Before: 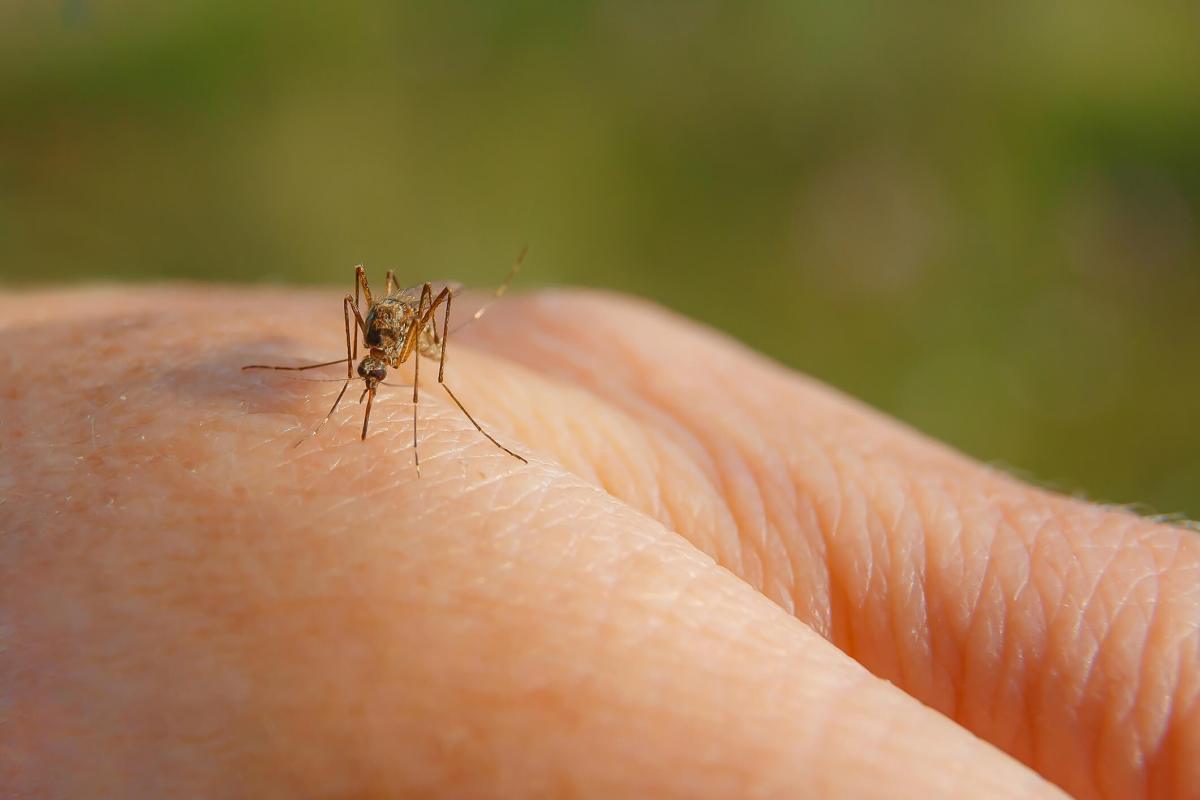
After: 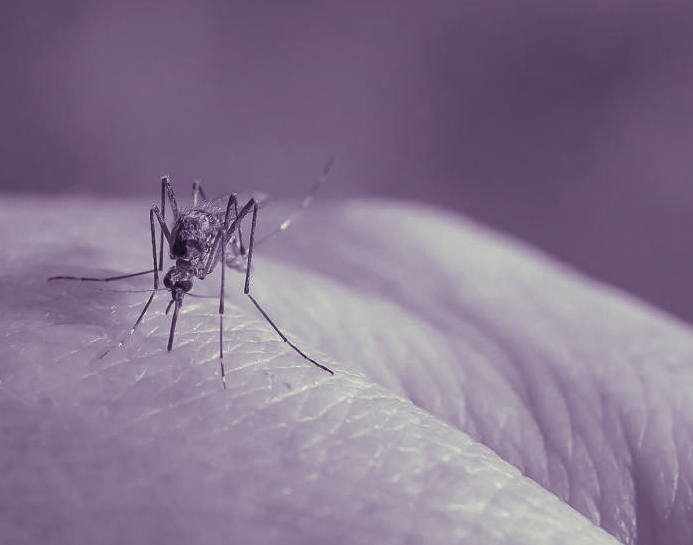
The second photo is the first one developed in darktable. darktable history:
monochrome: a 32, b 64, size 2.3
shadows and highlights: radius 108.52, shadows 44.07, highlights -67.8, low approximation 0.01, soften with gaussian
split-toning: shadows › hue 266.4°, shadows › saturation 0.4, highlights › hue 61.2°, highlights › saturation 0.3, compress 0%
crop: left 16.202%, top 11.208%, right 26.045%, bottom 20.557%
